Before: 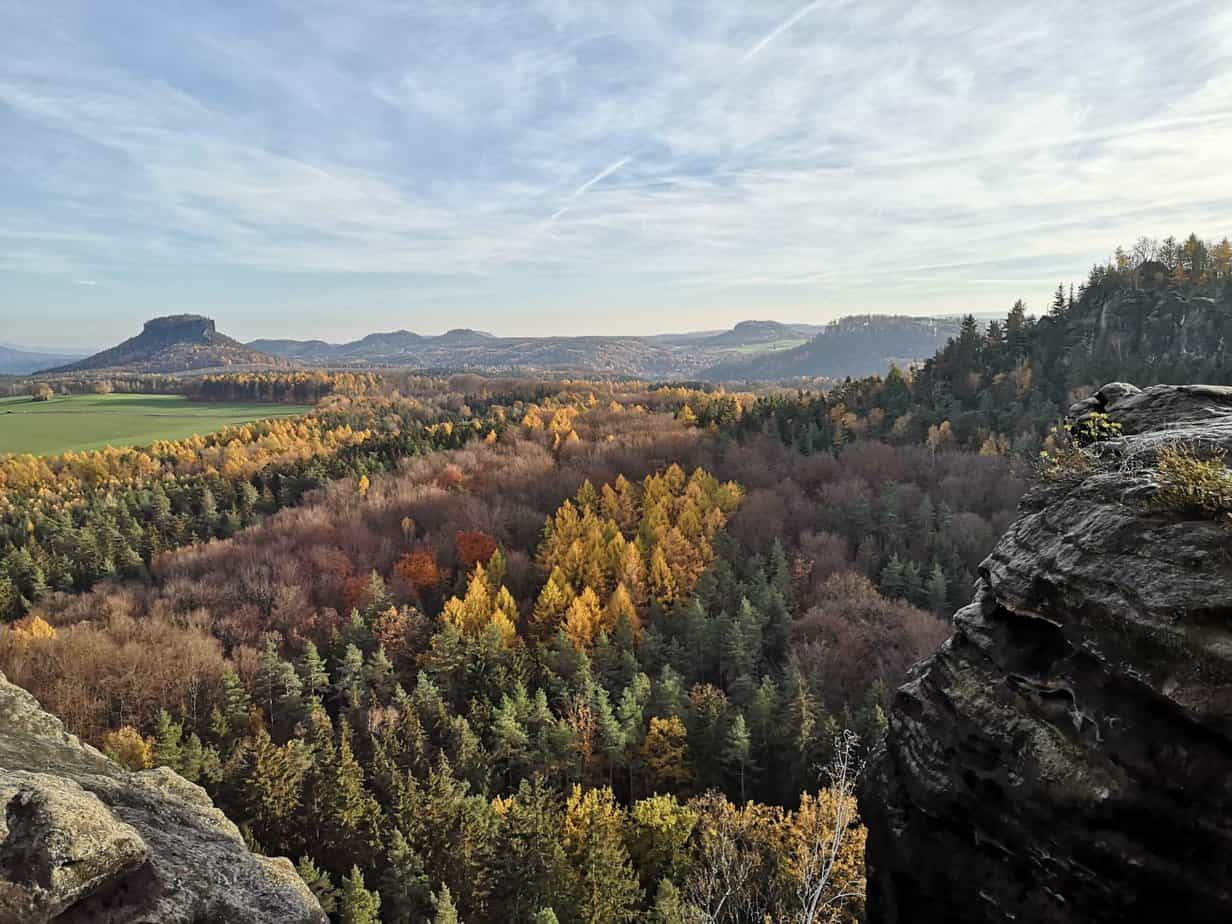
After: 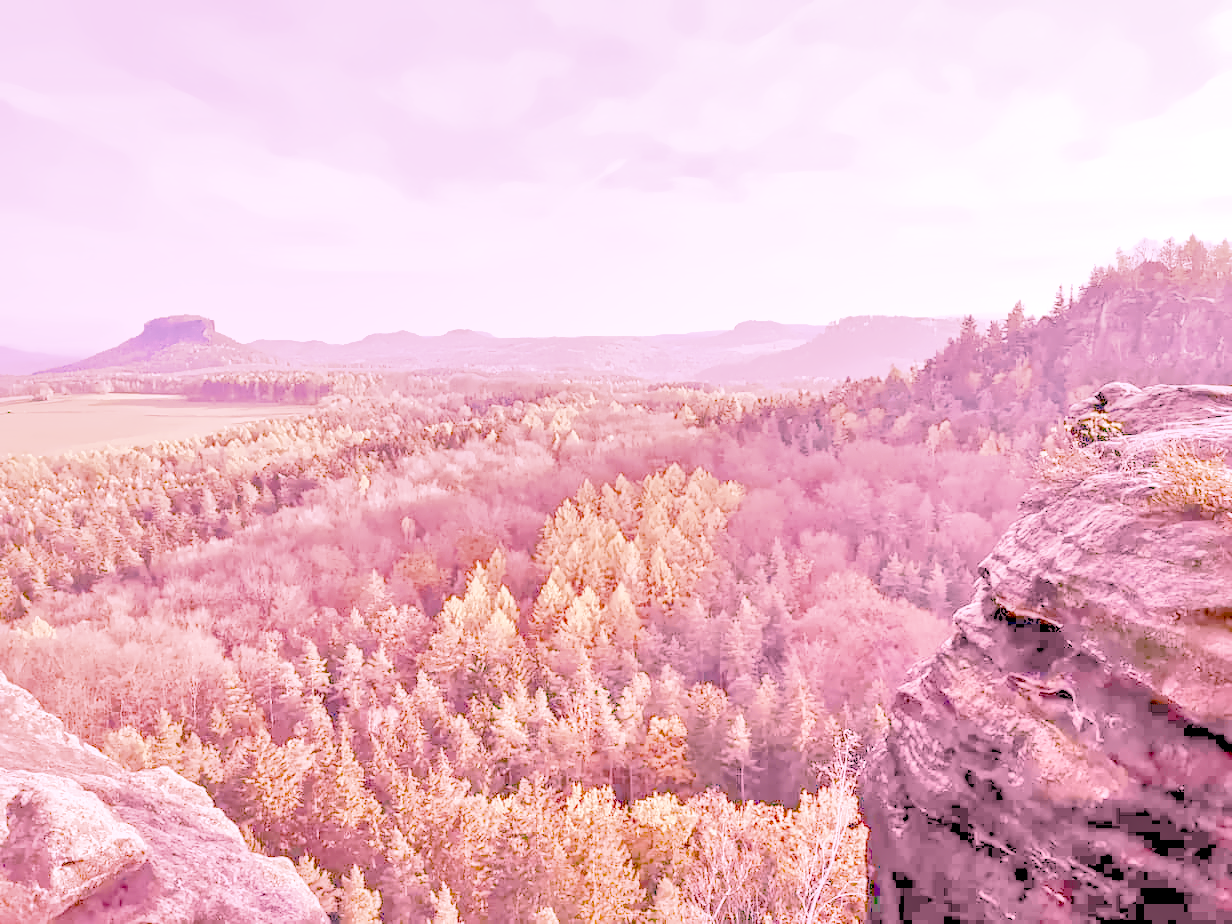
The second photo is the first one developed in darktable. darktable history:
white balance: red 2.229, blue 1.46
filmic rgb: black relative exposure -6.68 EV, white relative exposure 4.56 EV, hardness 3.25
raw chromatic aberrations: on, module defaults
color balance rgb: perceptual saturation grading › global saturation 25%, global vibrance 20%
highlight reconstruction: method reconstruct color, iterations 1, diameter of reconstruction 64 px
hot pixels: on, module defaults
exposure: black level correction 0.001, exposure 1.822 EV, compensate exposure bias true, compensate highlight preservation false
denoise (profiled): preserve shadows 1.38, scattering 0.008, a [-1, 0, 0], compensate highlight preservation false
lens correction: scale 1.01, crop 1, focal 100, aperture 2.8, distance 11.19, camera "Canon EOS RP", lens "Canon RF 100mm F2.8L Macro IS USM"
tone equalizer "relight: fill-in": -7 EV 0.15 EV, -6 EV 0.6 EV, -5 EV 1.15 EV, -4 EV 1.33 EV, -3 EV 1.15 EV, -2 EV 0.6 EV, -1 EV 0.15 EV, mask exposure compensation -0.5 EV
shadows and highlights: on, module defaults
local contrast: highlights 35%, detail 135%
